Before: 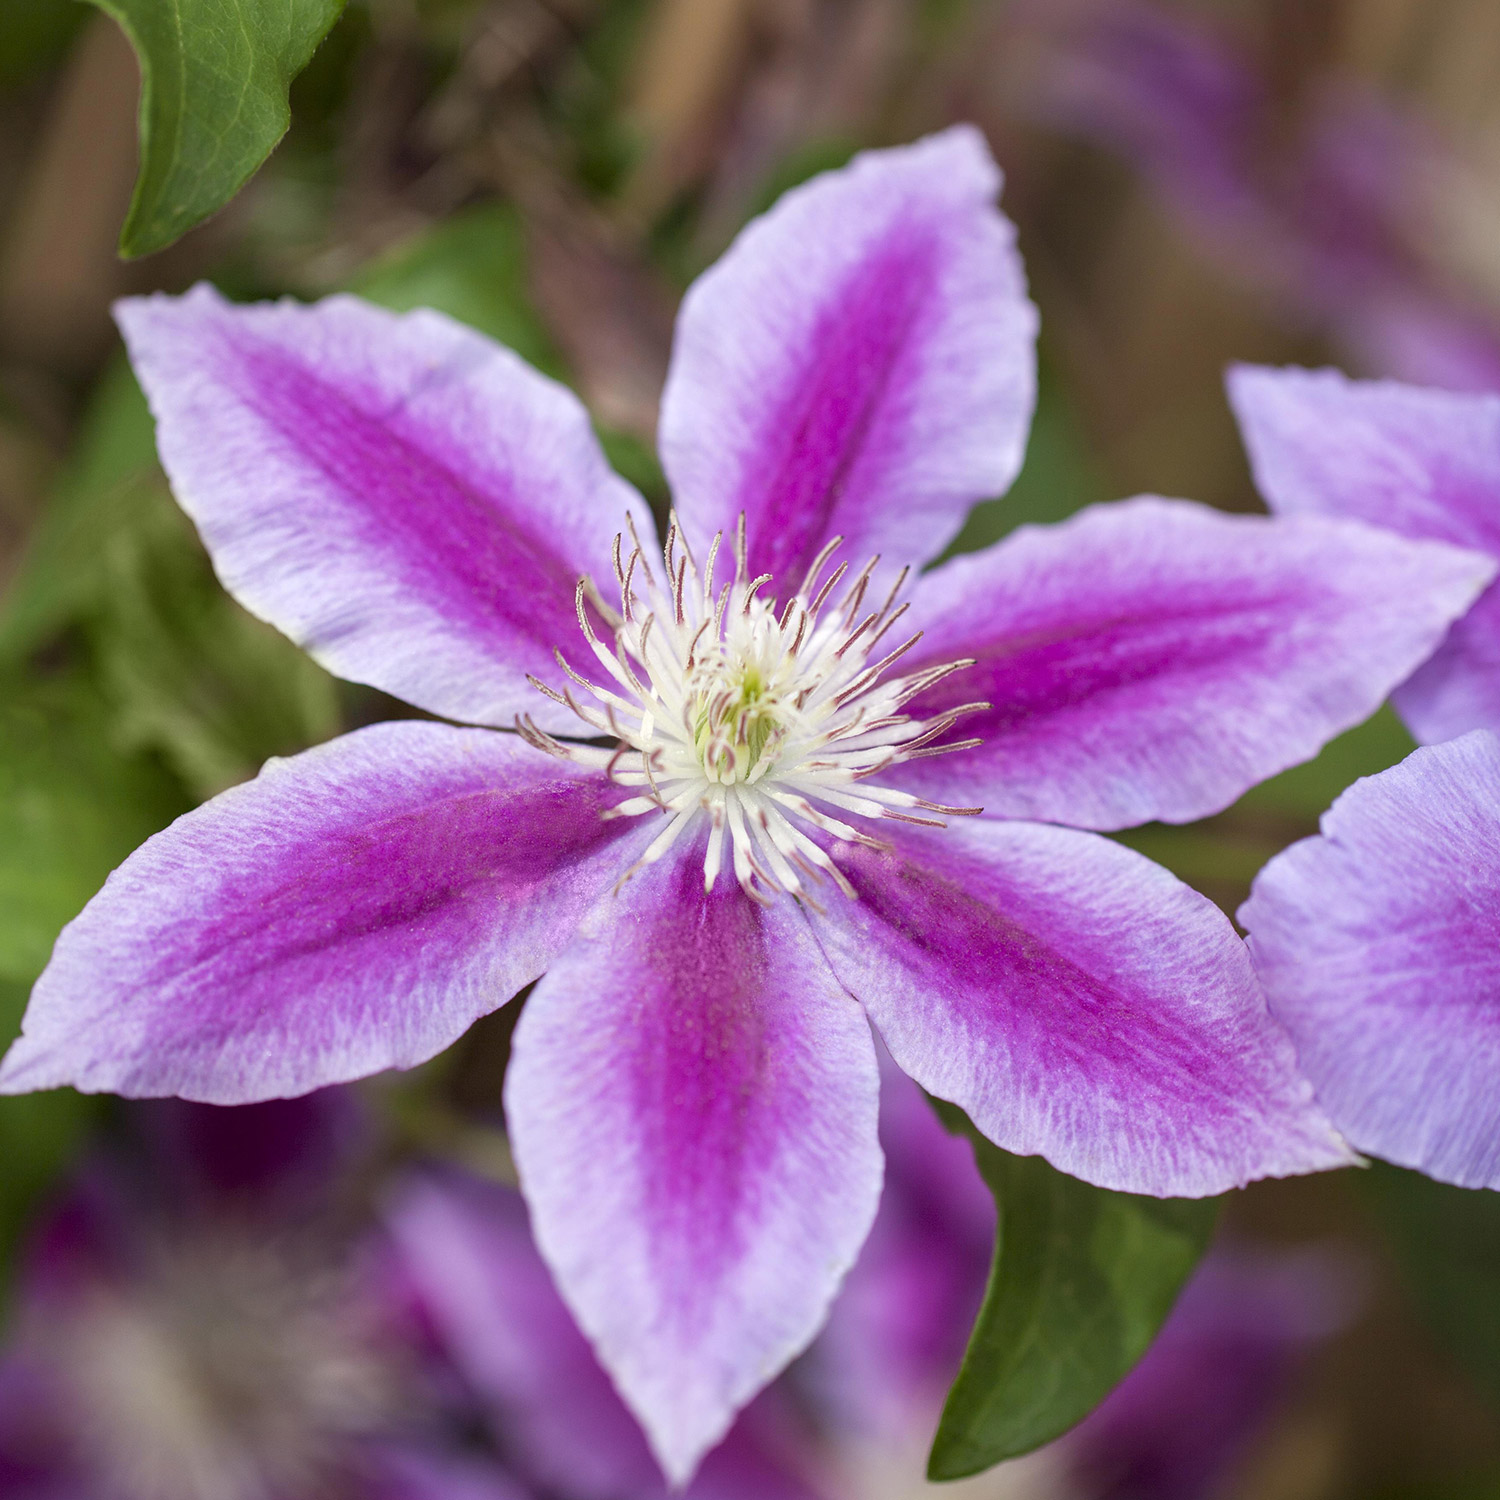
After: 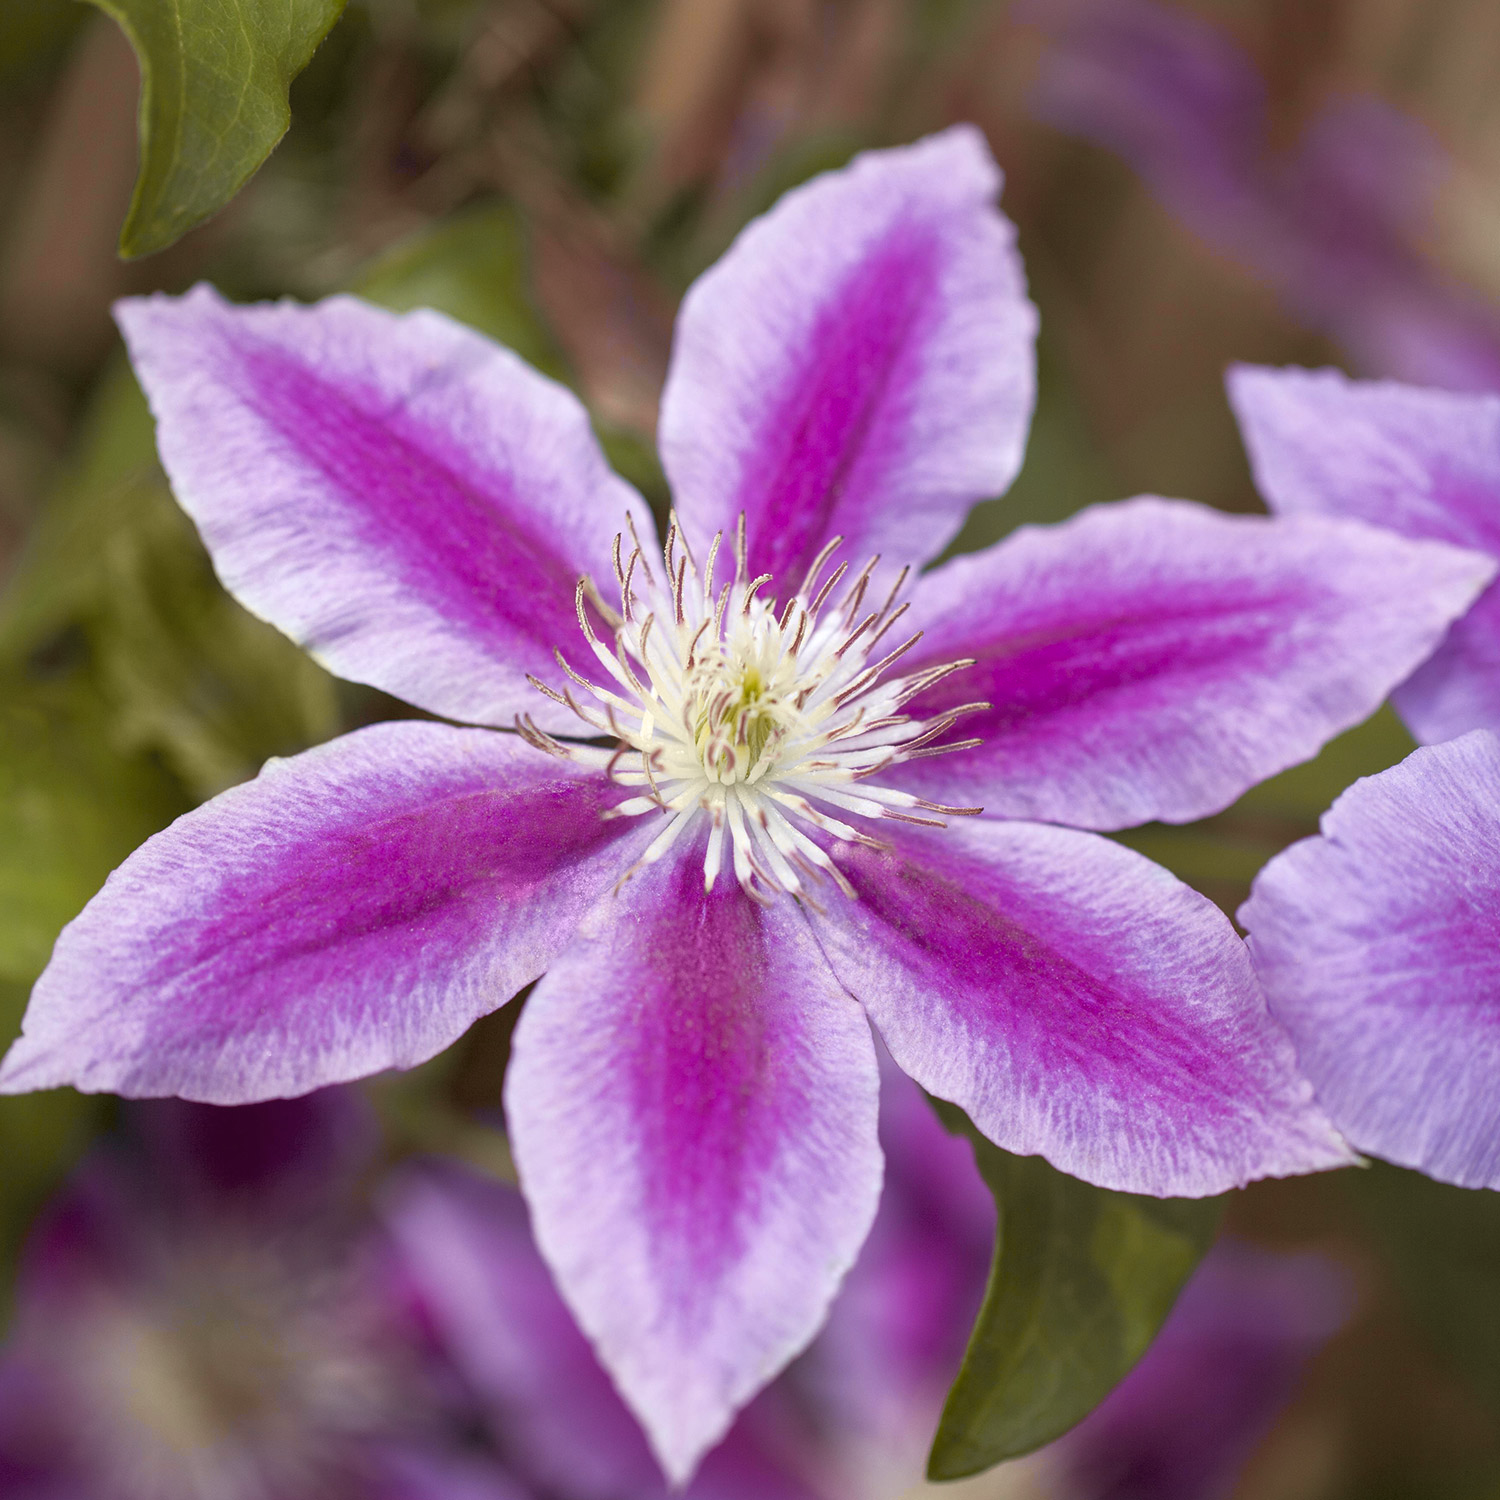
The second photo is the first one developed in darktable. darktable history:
tone curve: curves: ch0 [(0, 0) (0.15, 0.17) (0.452, 0.437) (0.611, 0.588) (0.751, 0.749) (1, 1)]; ch1 [(0, 0) (0.325, 0.327) (0.412, 0.45) (0.453, 0.484) (0.5, 0.501) (0.541, 0.55) (0.617, 0.612) (0.695, 0.697) (1, 1)]; ch2 [(0, 0) (0.386, 0.397) (0.452, 0.459) (0.505, 0.498) (0.524, 0.547) (0.574, 0.566) (0.633, 0.641) (1, 1)], color space Lab, independent channels, preserve colors none
